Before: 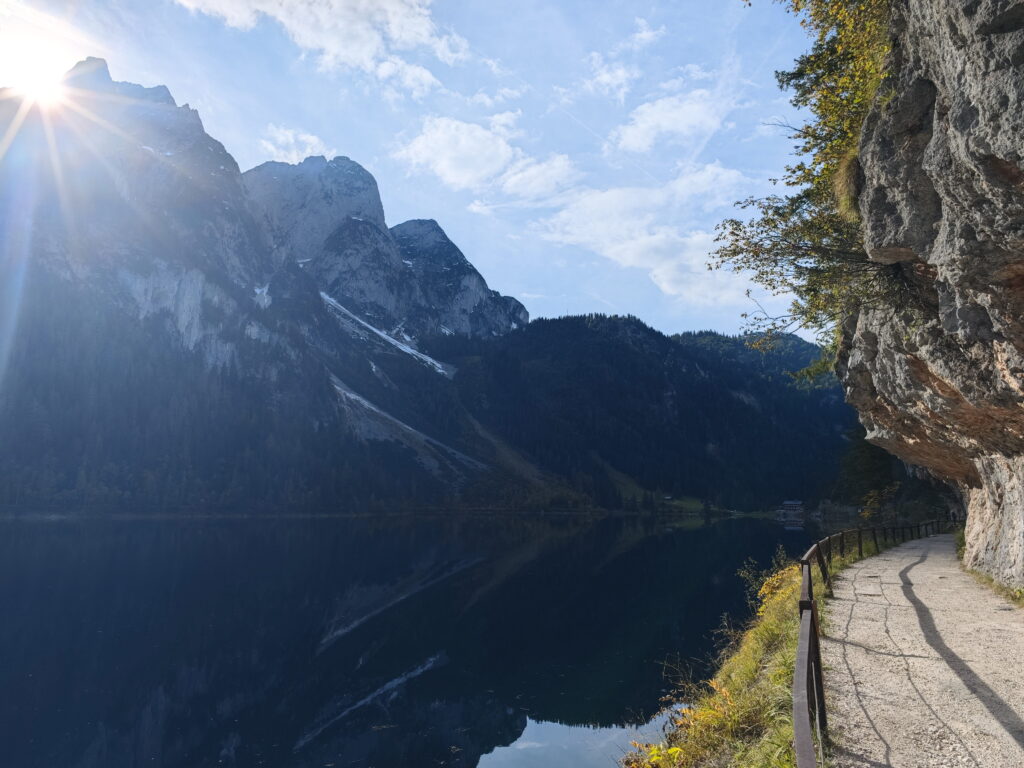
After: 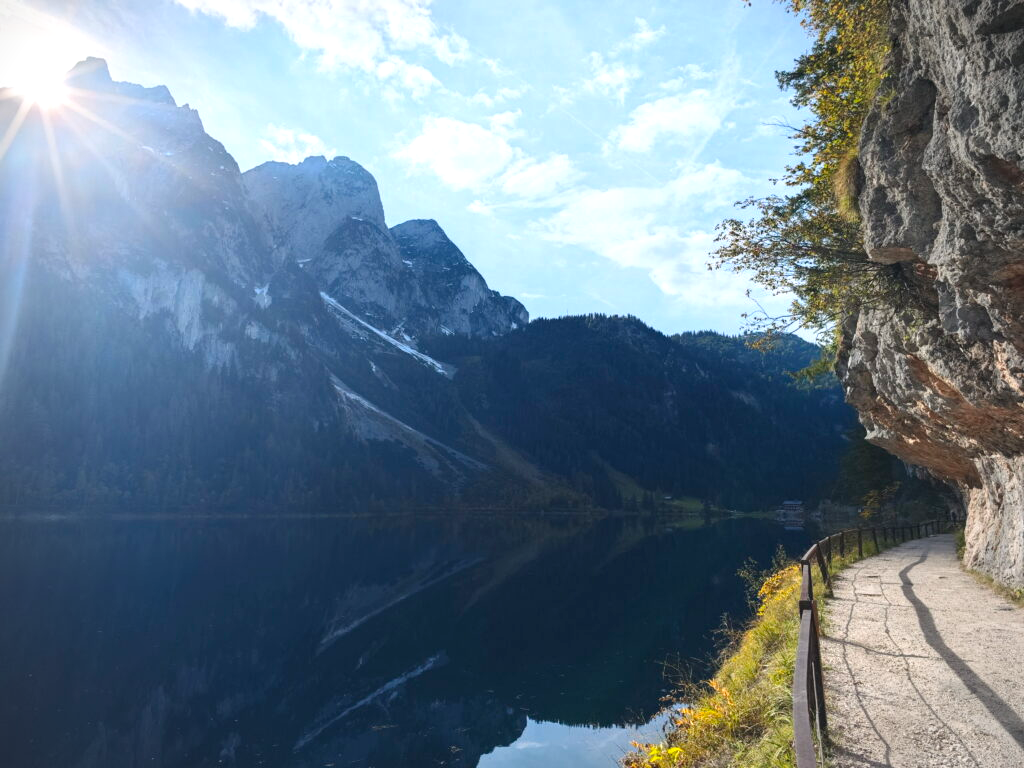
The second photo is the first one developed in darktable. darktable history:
vignetting: fall-off radius 60.92%
exposure: black level correction 0, exposure 0.5 EV, compensate highlight preservation false
